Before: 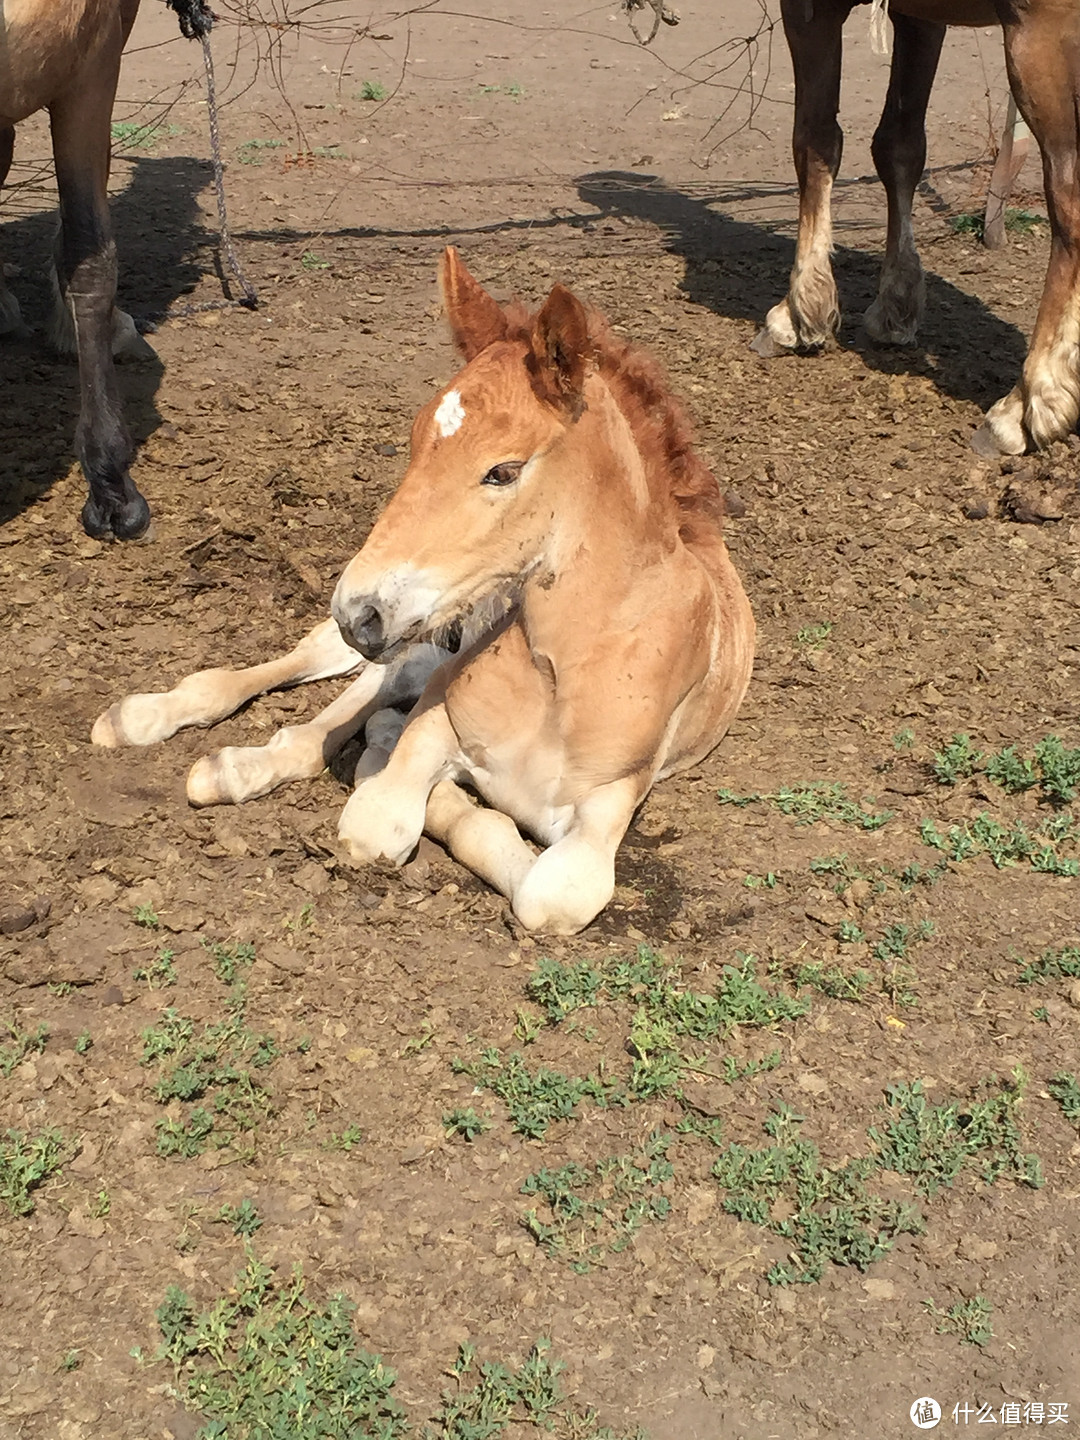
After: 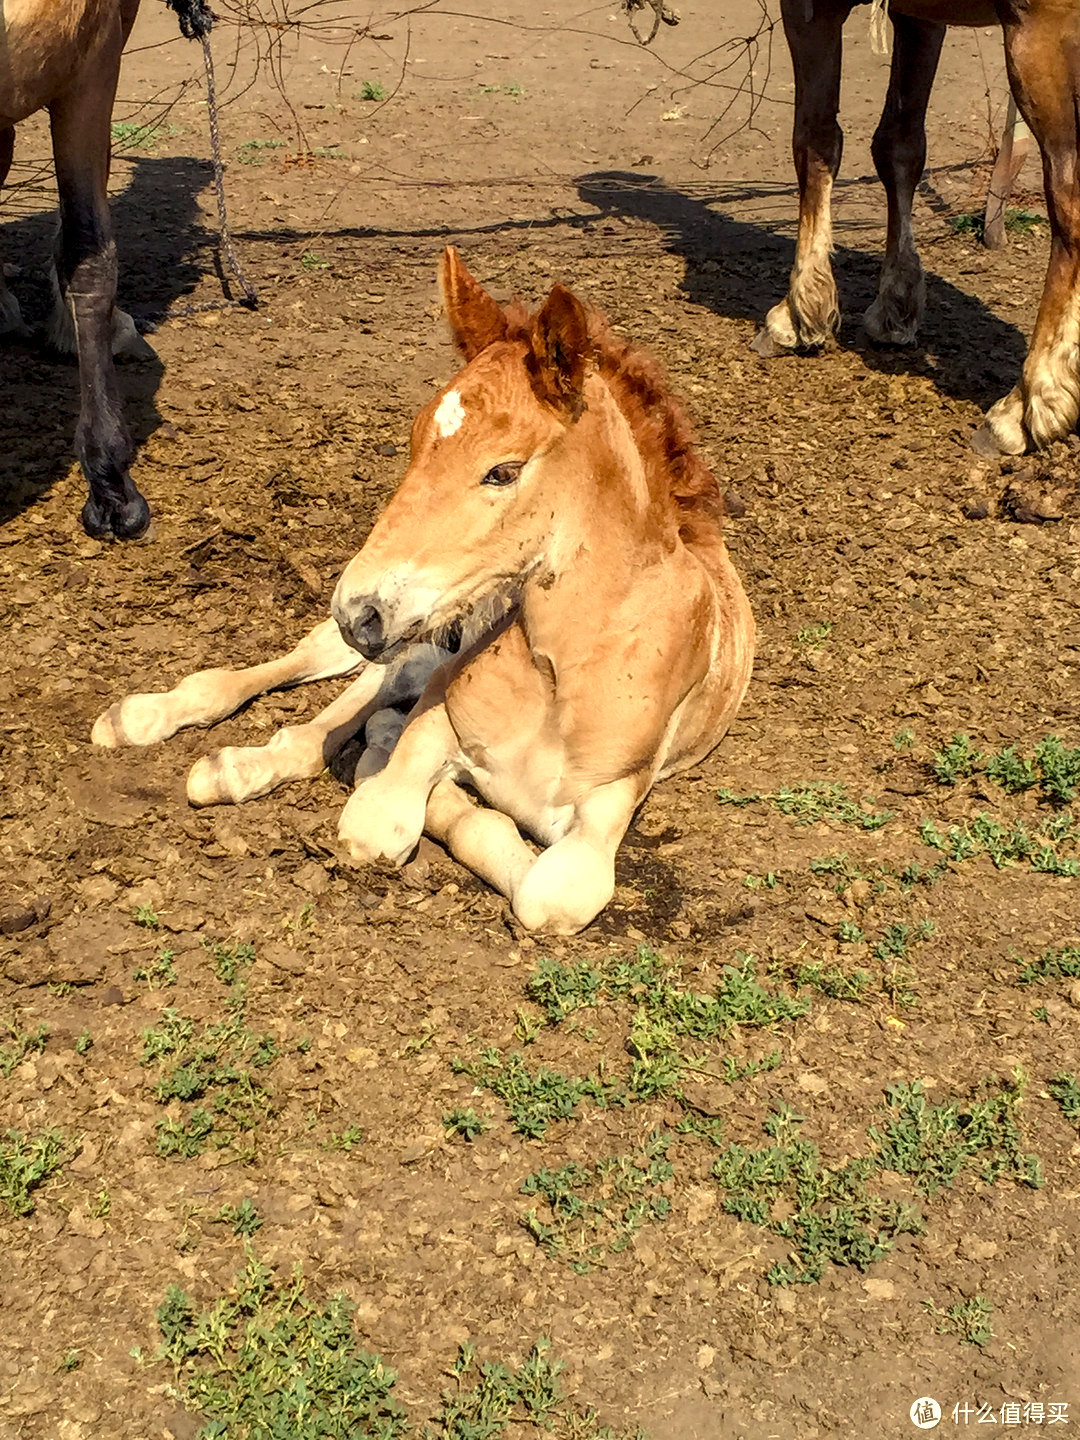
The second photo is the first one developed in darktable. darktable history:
local contrast: highlights 21%, detail 150%
color balance rgb: shadows lift › chroma 3.217%, shadows lift › hue 278.04°, power › hue 314.98°, highlights gain › chroma 7.982%, highlights gain › hue 82.29°, perceptual saturation grading › global saturation 0.116%, perceptual saturation grading › highlights -8.785%, perceptual saturation grading › mid-tones 18.831%, perceptual saturation grading › shadows 28.695%, global vibrance 20%
